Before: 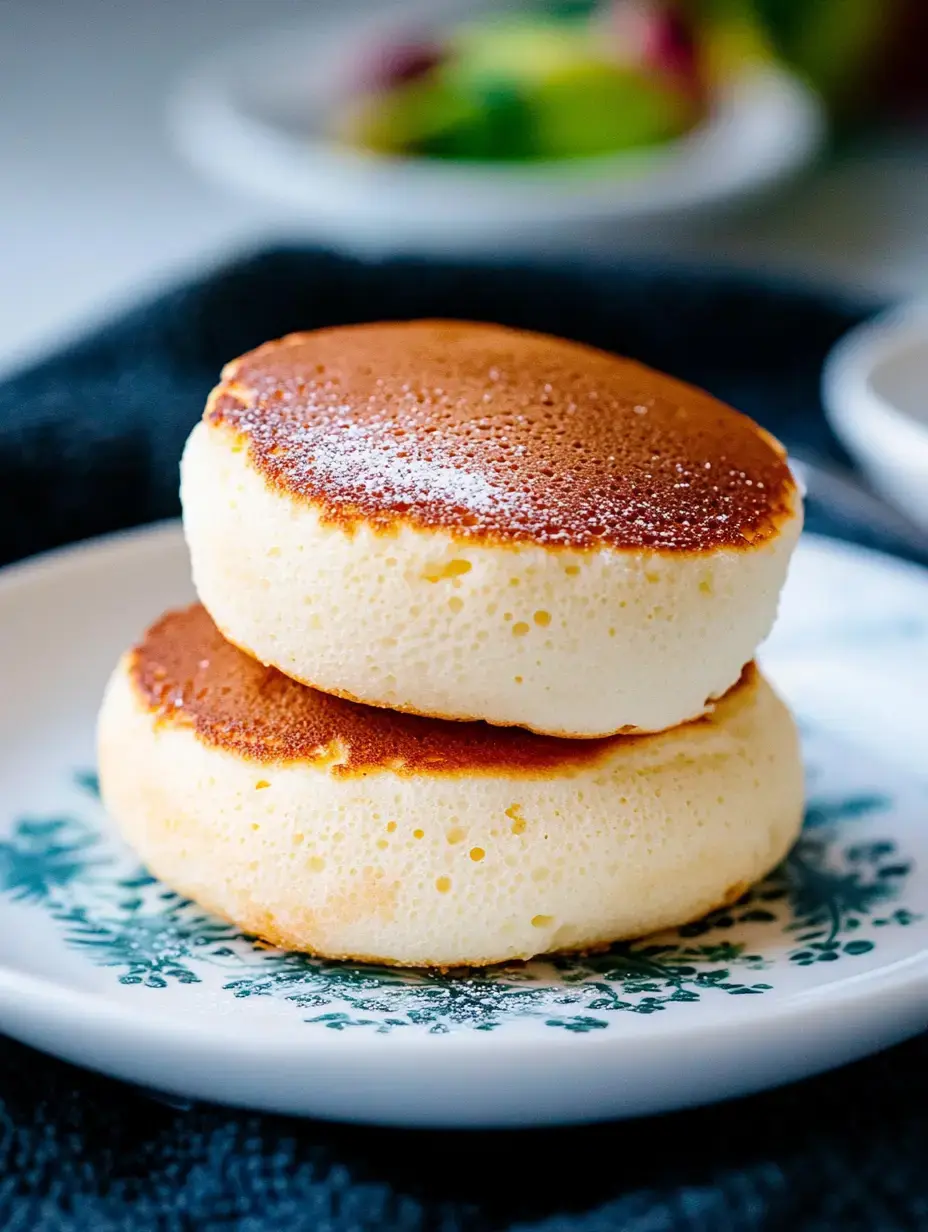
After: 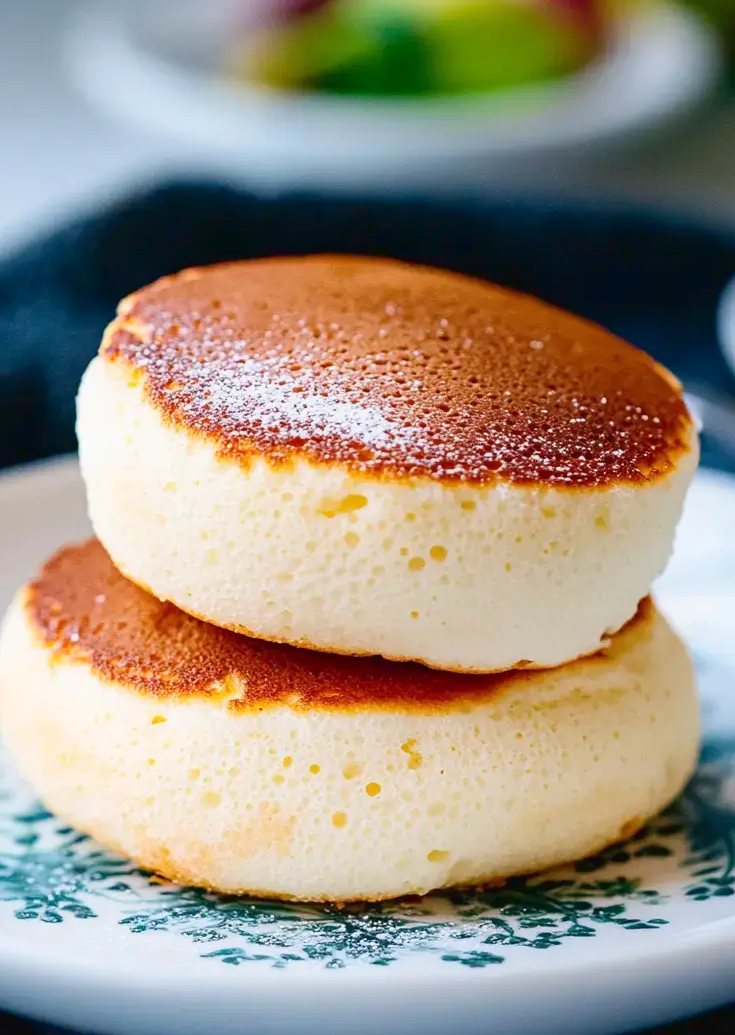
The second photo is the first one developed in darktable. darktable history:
tone curve: curves: ch0 [(0, 0.024) (0.119, 0.146) (0.474, 0.485) (0.718, 0.739) (0.817, 0.839) (1, 0.998)]; ch1 [(0, 0) (0.377, 0.416) (0.439, 0.451) (0.477, 0.485) (0.501, 0.503) (0.538, 0.544) (0.58, 0.613) (0.664, 0.7) (0.783, 0.804) (1, 1)]; ch2 [(0, 0) (0.38, 0.405) (0.463, 0.456) (0.498, 0.497) (0.524, 0.535) (0.578, 0.576) (0.648, 0.665) (1, 1)], color space Lab, linked channels, preserve colors none
crop: left 11.22%, top 5.3%, right 9.567%, bottom 10.671%
